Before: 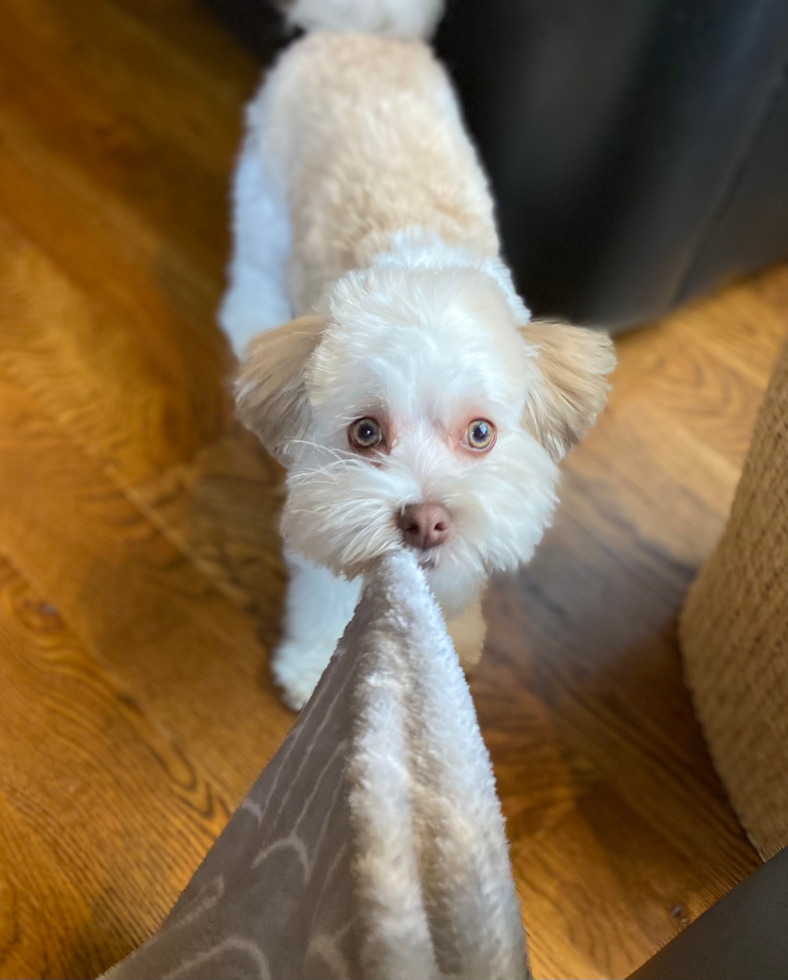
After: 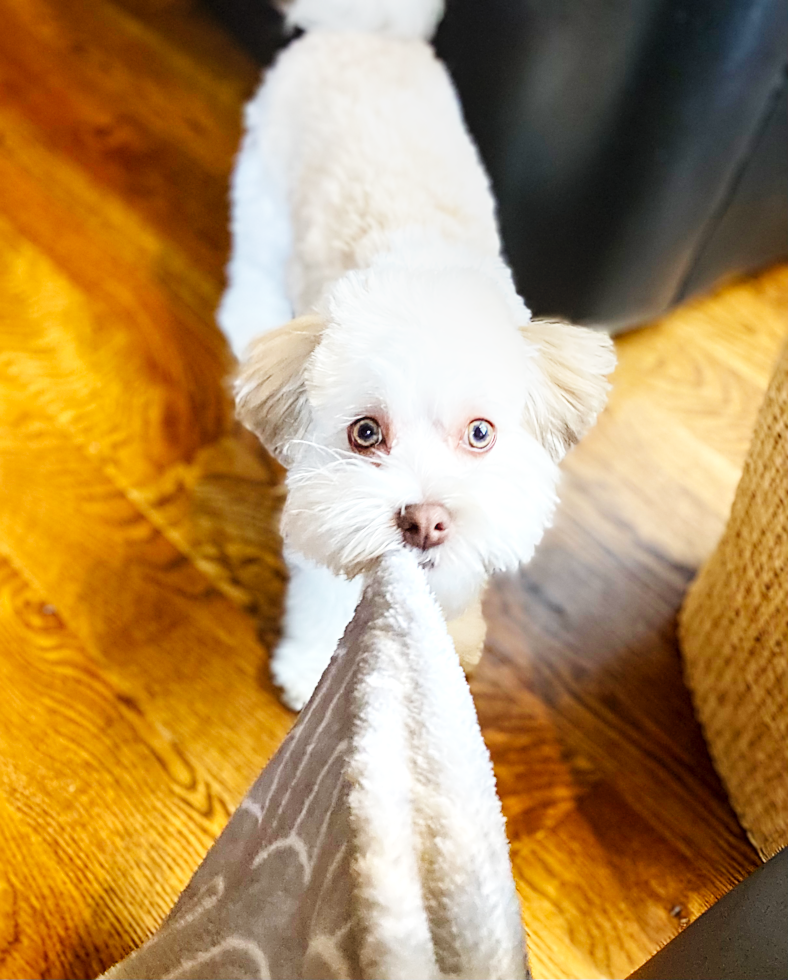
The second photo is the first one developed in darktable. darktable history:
base curve: curves: ch0 [(0, 0.003) (0.001, 0.002) (0.006, 0.004) (0.02, 0.022) (0.048, 0.086) (0.094, 0.234) (0.162, 0.431) (0.258, 0.629) (0.385, 0.8) (0.548, 0.918) (0.751, 0.988) (1, 1)], preserve colors none
local contrast: on, module defaults
sharpen: on, module defaults
